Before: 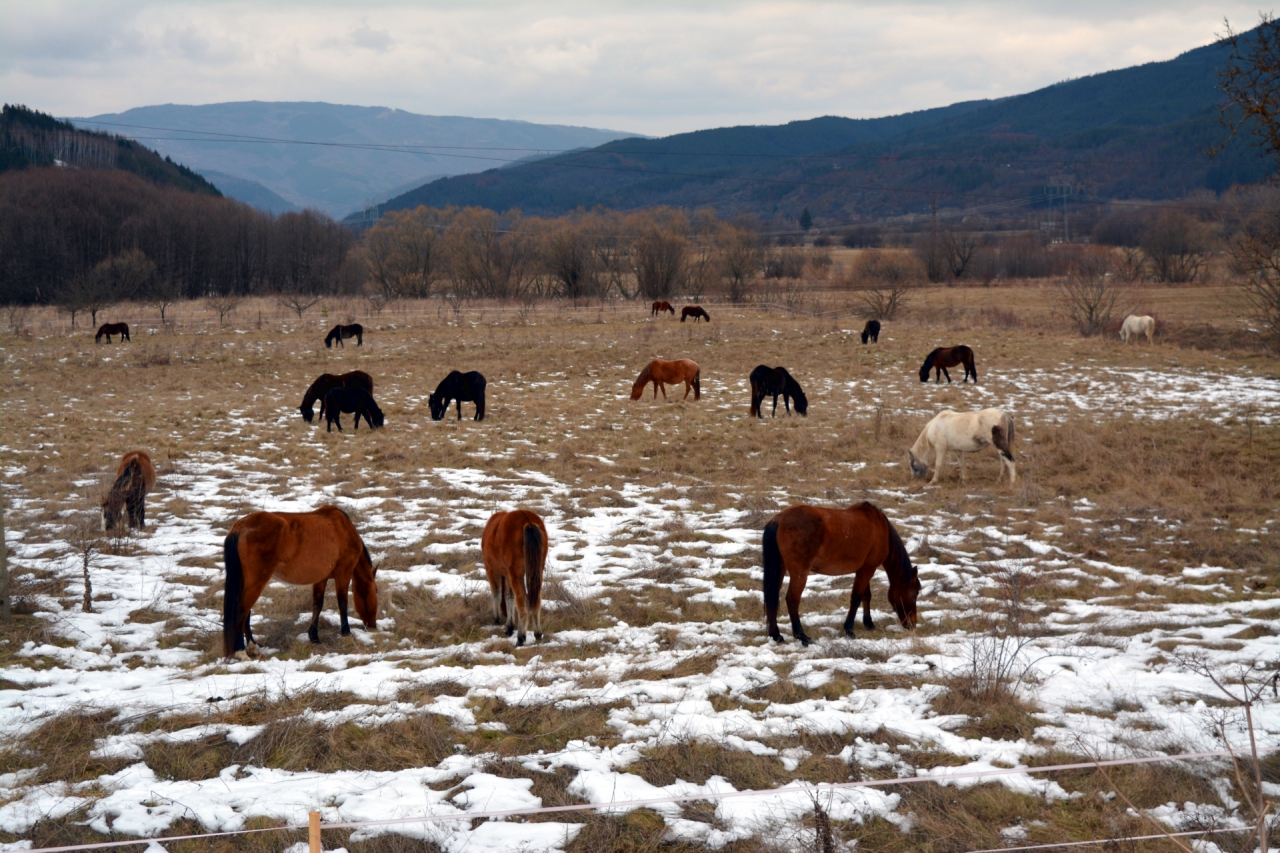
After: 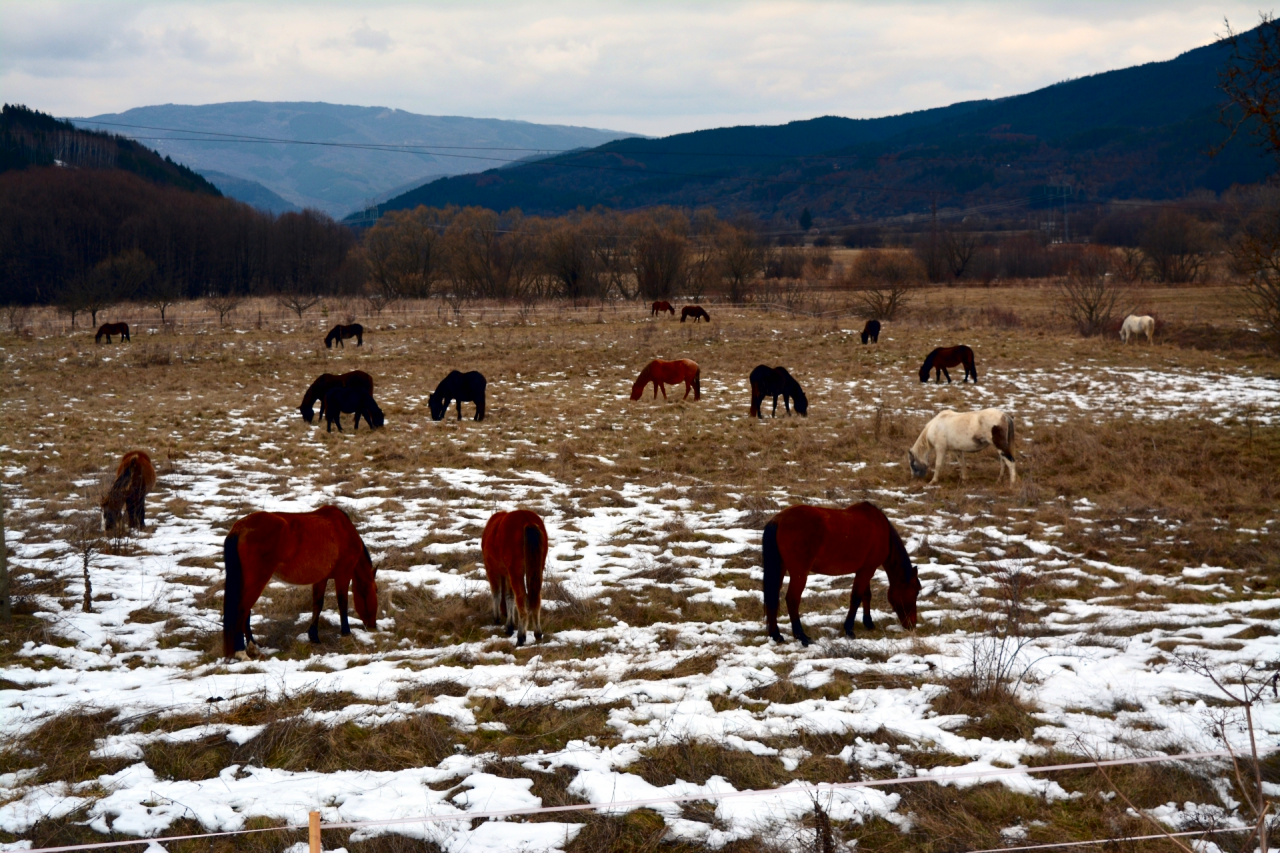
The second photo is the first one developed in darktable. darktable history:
contrast brightness saturation: contrast 0.208, brightness -0.111, saturation 0.208
